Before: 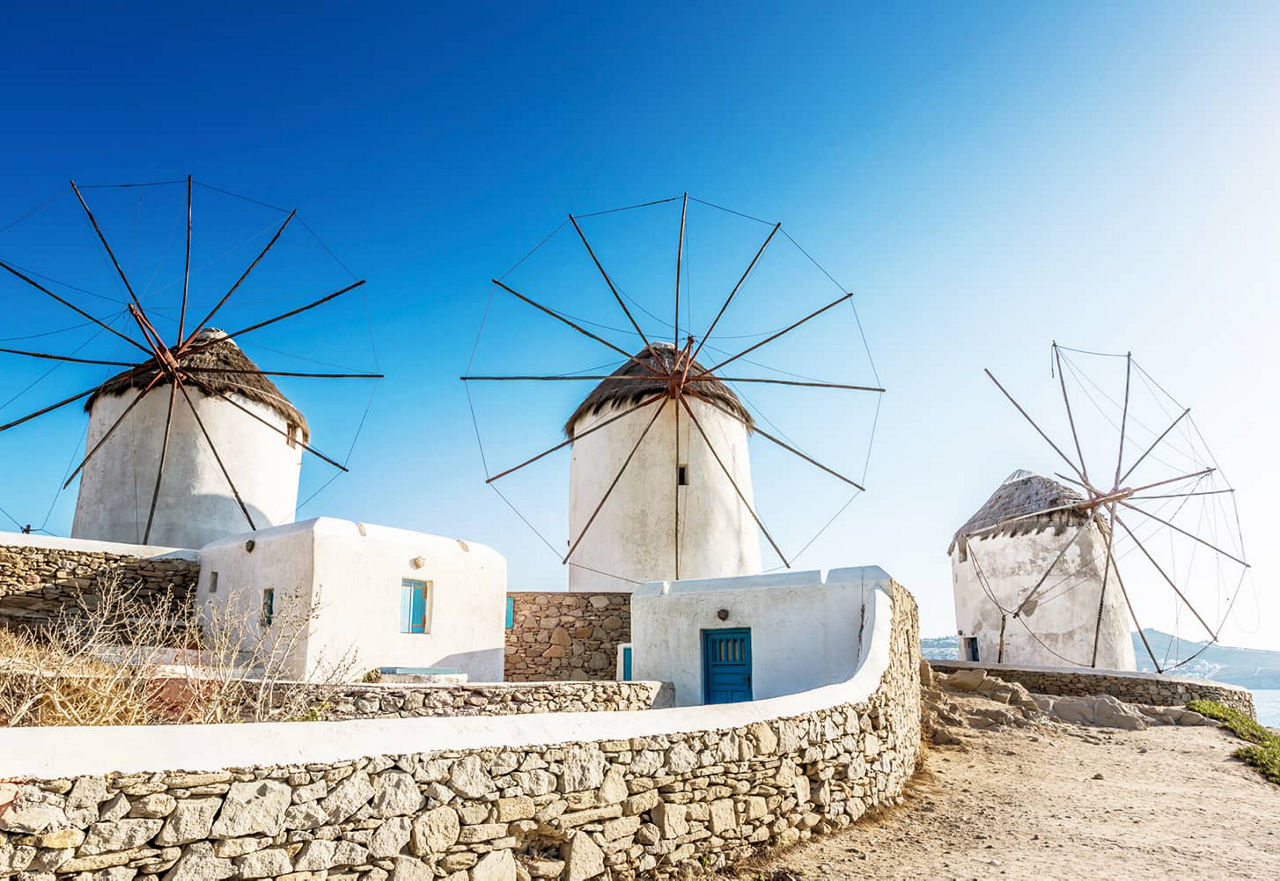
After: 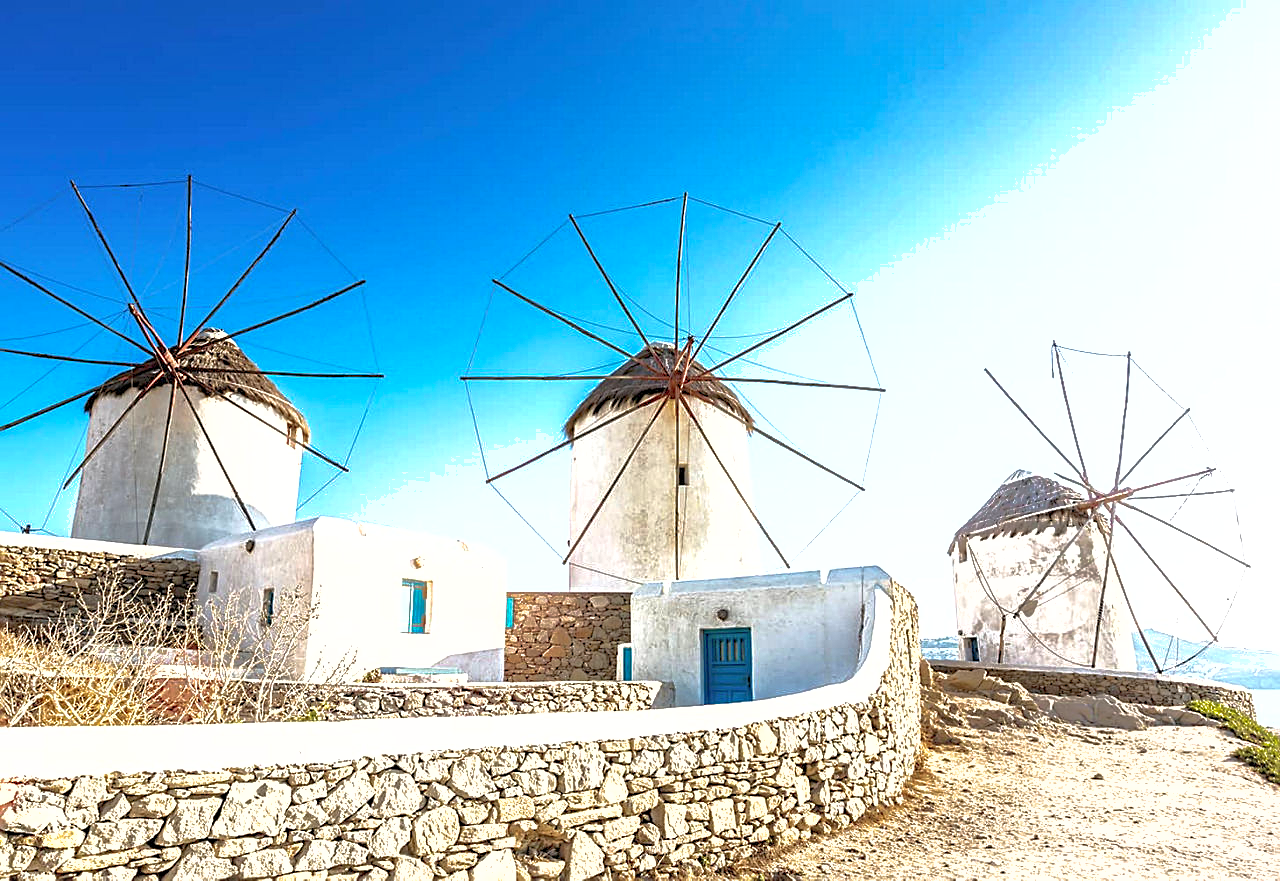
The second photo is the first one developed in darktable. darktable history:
sharpen: on, module defaults
exposure: black level correction 0, exposure 0.698 EV, compensate highlight preservation false
shadows and highlights: on, module defaults
